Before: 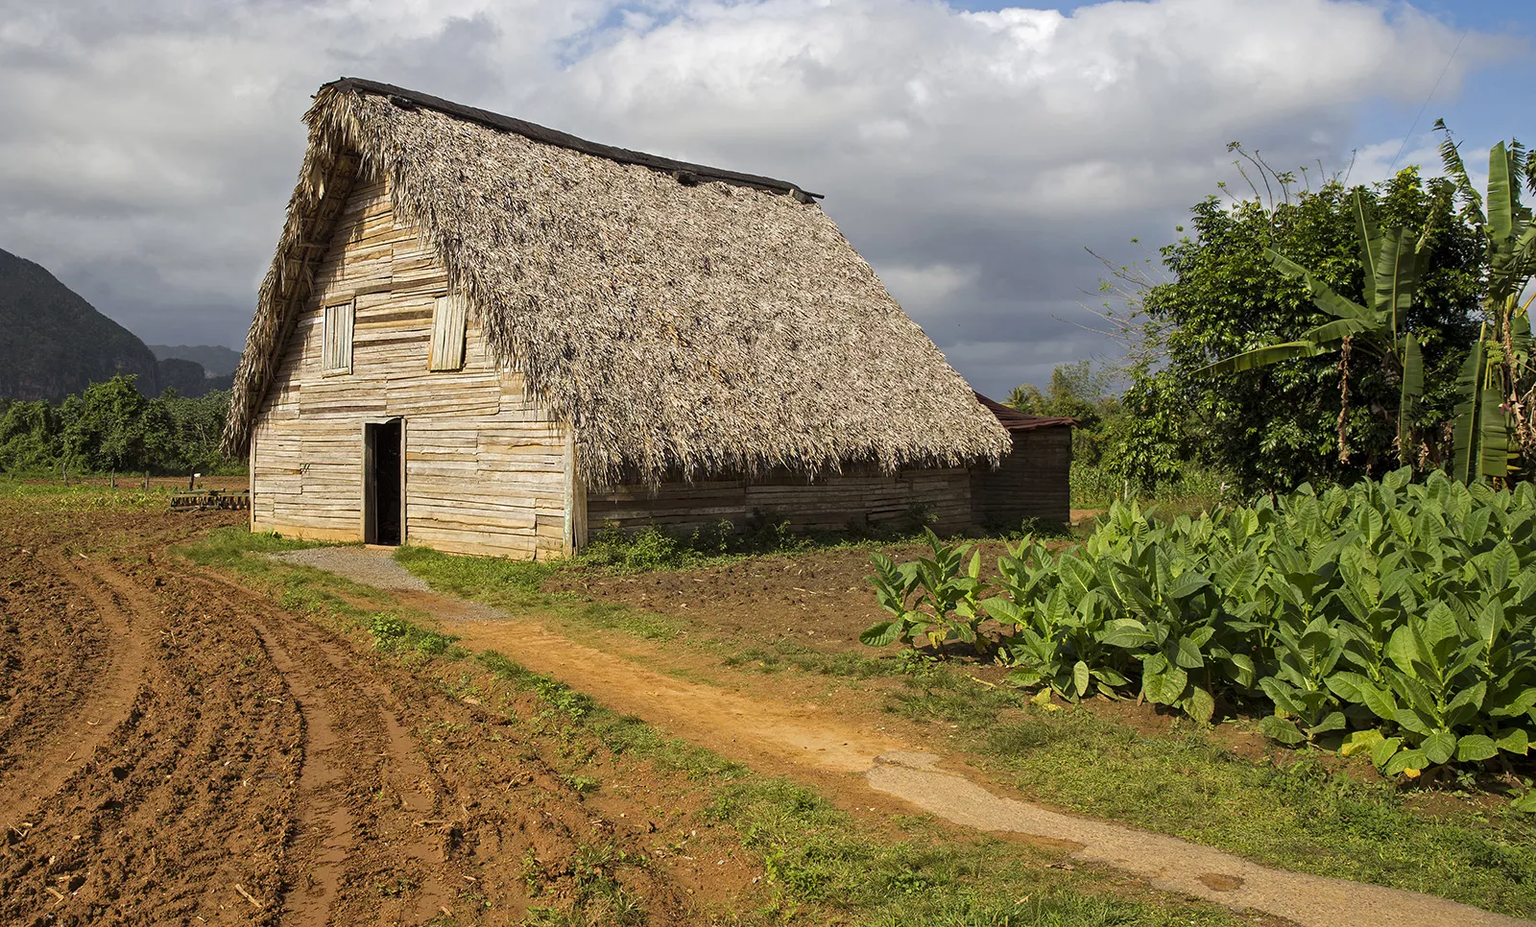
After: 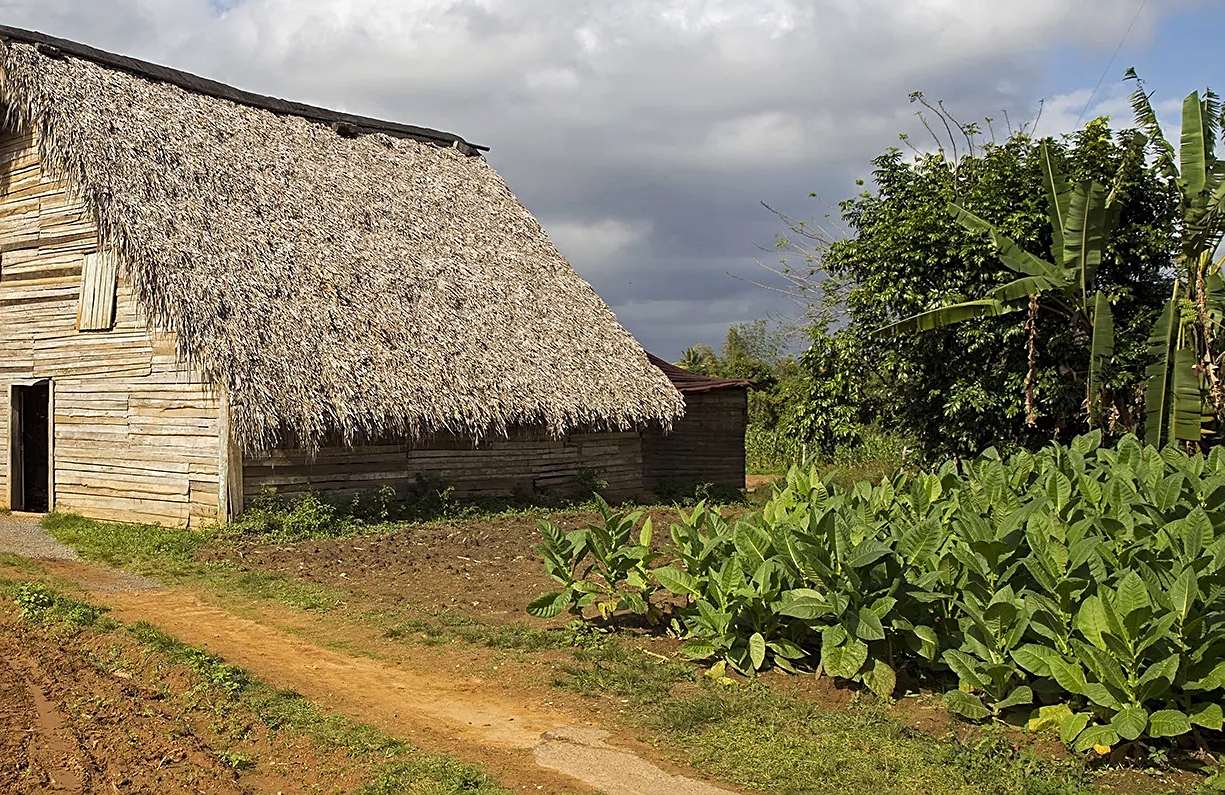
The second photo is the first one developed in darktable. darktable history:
exposure: exposure 0.081 EV, compensate highlight preservation false
sharpen: on, module defaults
crop: left 23.095%, top 5.827%, bottom 11.854%
